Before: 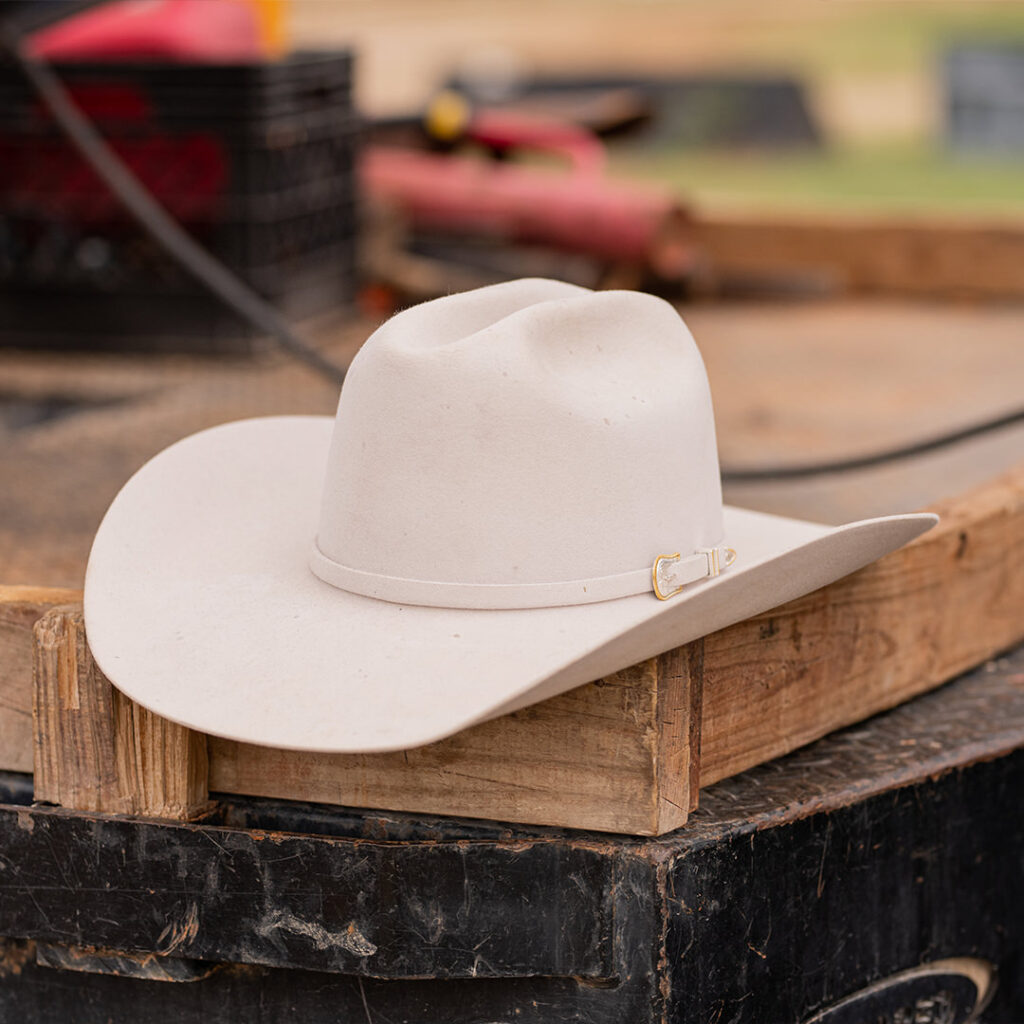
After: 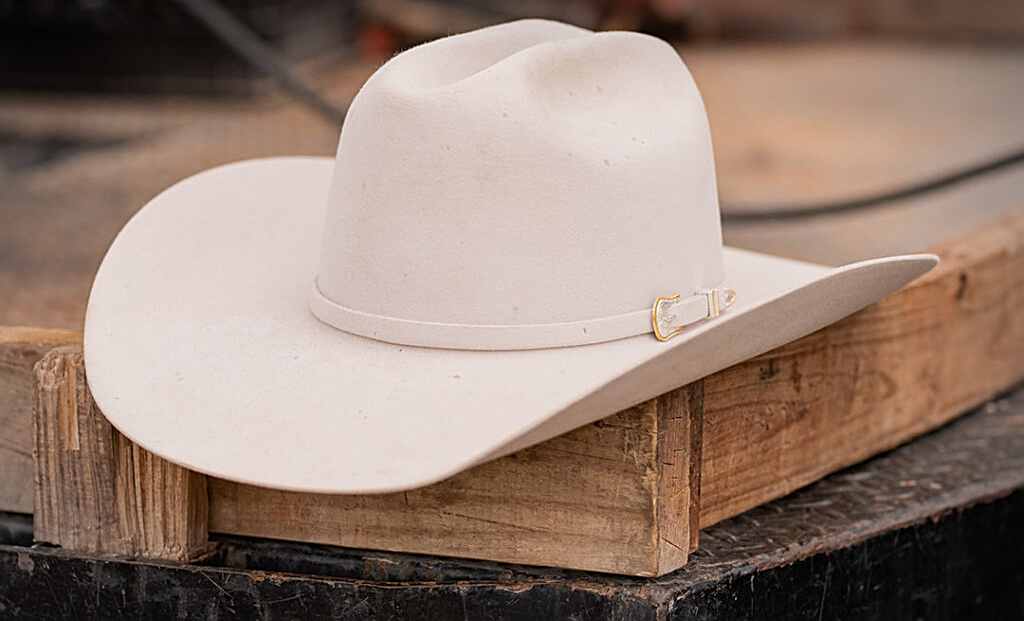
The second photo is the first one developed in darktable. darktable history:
vignetting: automatic ratio true
sharpen: on, module defaults
crop and rotate: top 25.357%, bottom 13.942%
